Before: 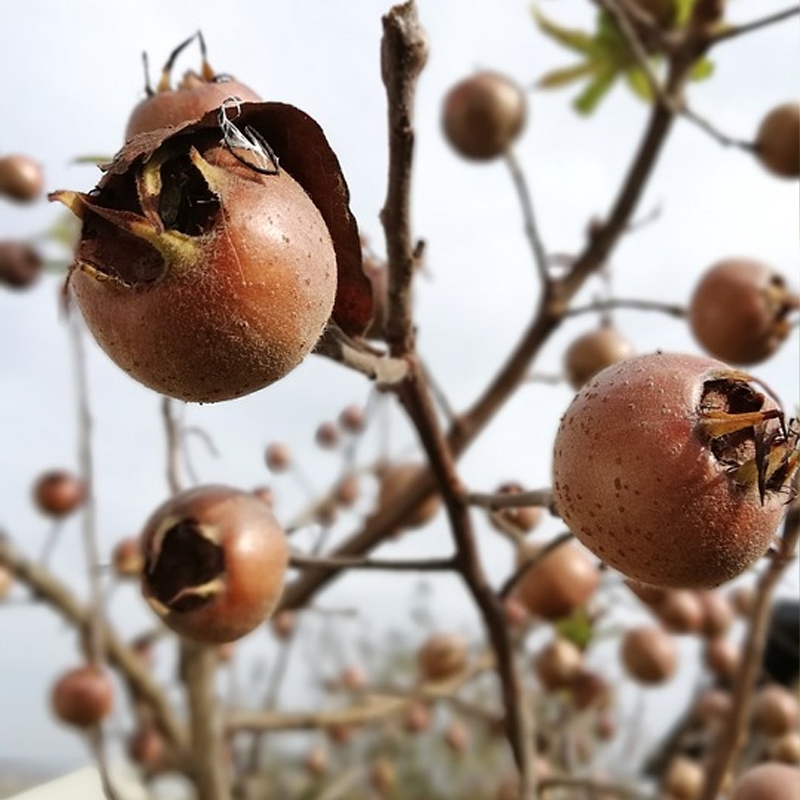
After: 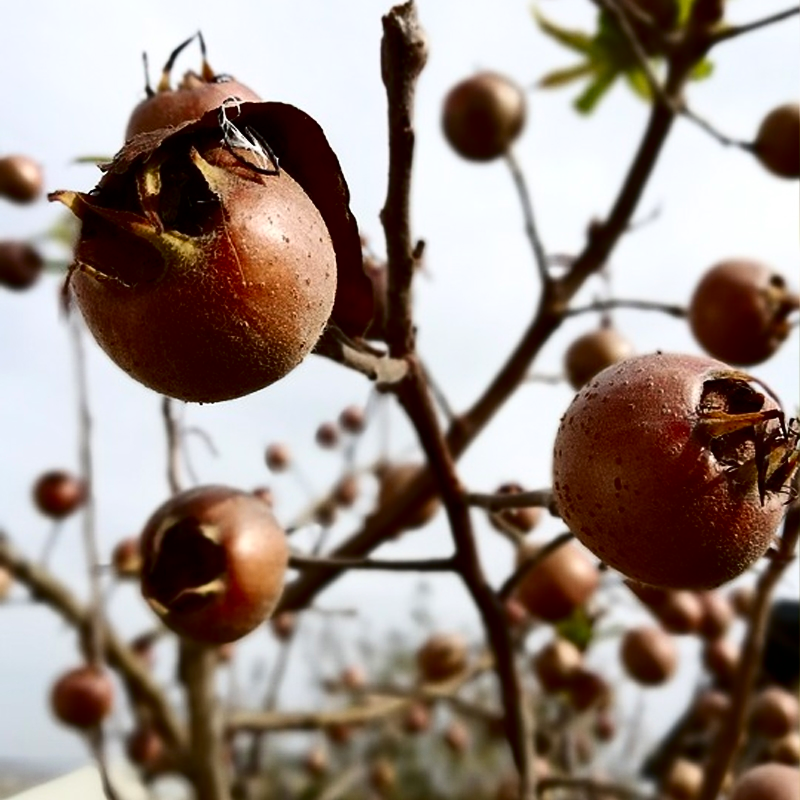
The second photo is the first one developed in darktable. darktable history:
contrast brightness saturation: contrast 0.244, brightness -0.227, saturation 0.144
